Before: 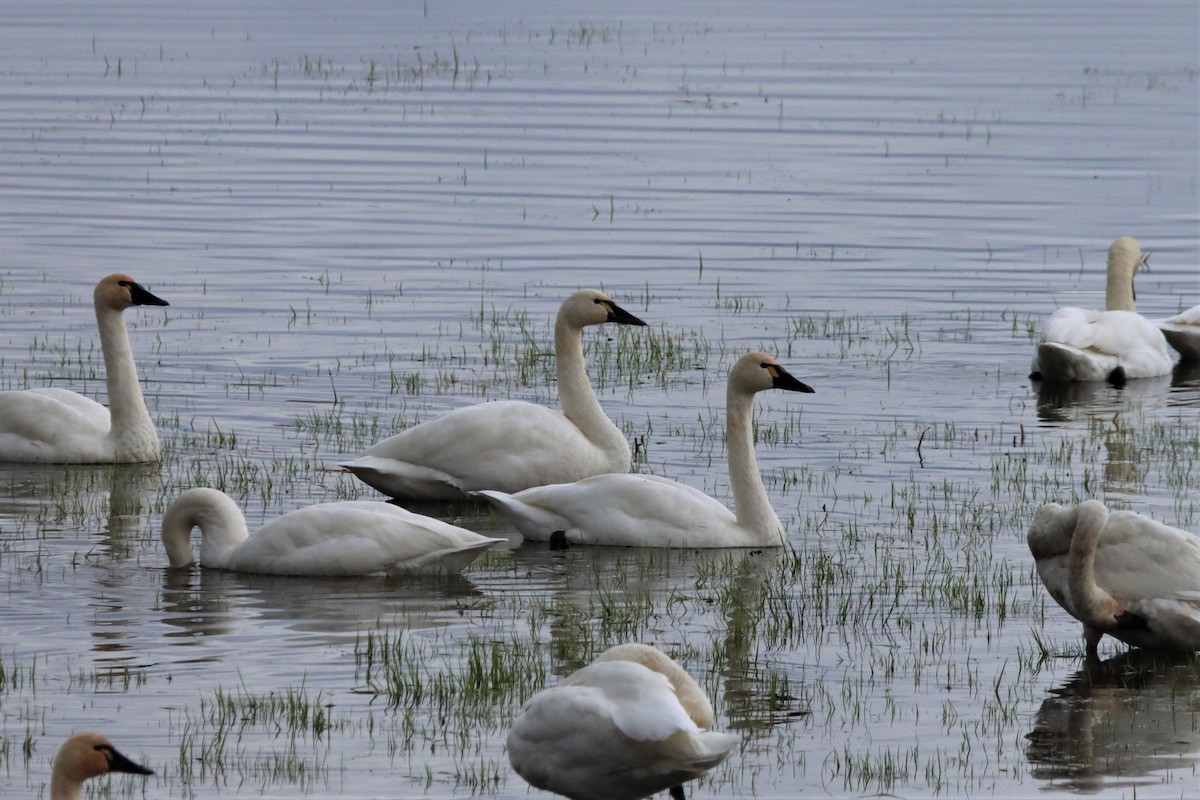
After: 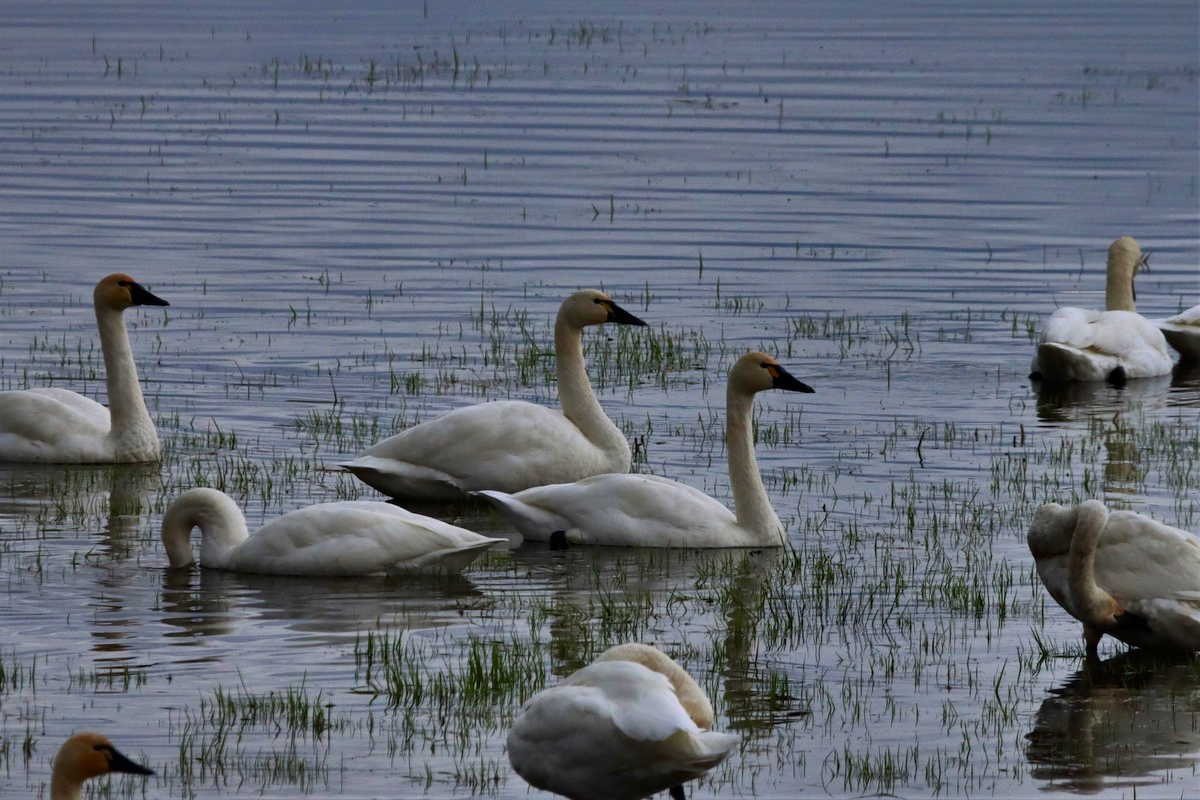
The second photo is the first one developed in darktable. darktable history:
shadows and highlights: radius 99.7, shadows -31.23, white point adjustment -7.54, highlights -69.12, compress 36.14%, highlights color adjustment 76.14%, soften with gaussian
contrast brightness saturation: contrast 0.2, brightness -0.02, saturation 0.28
exposure: exposure -0.032 EV
sharpen: radius 0, amount 1.277, threshold 0
